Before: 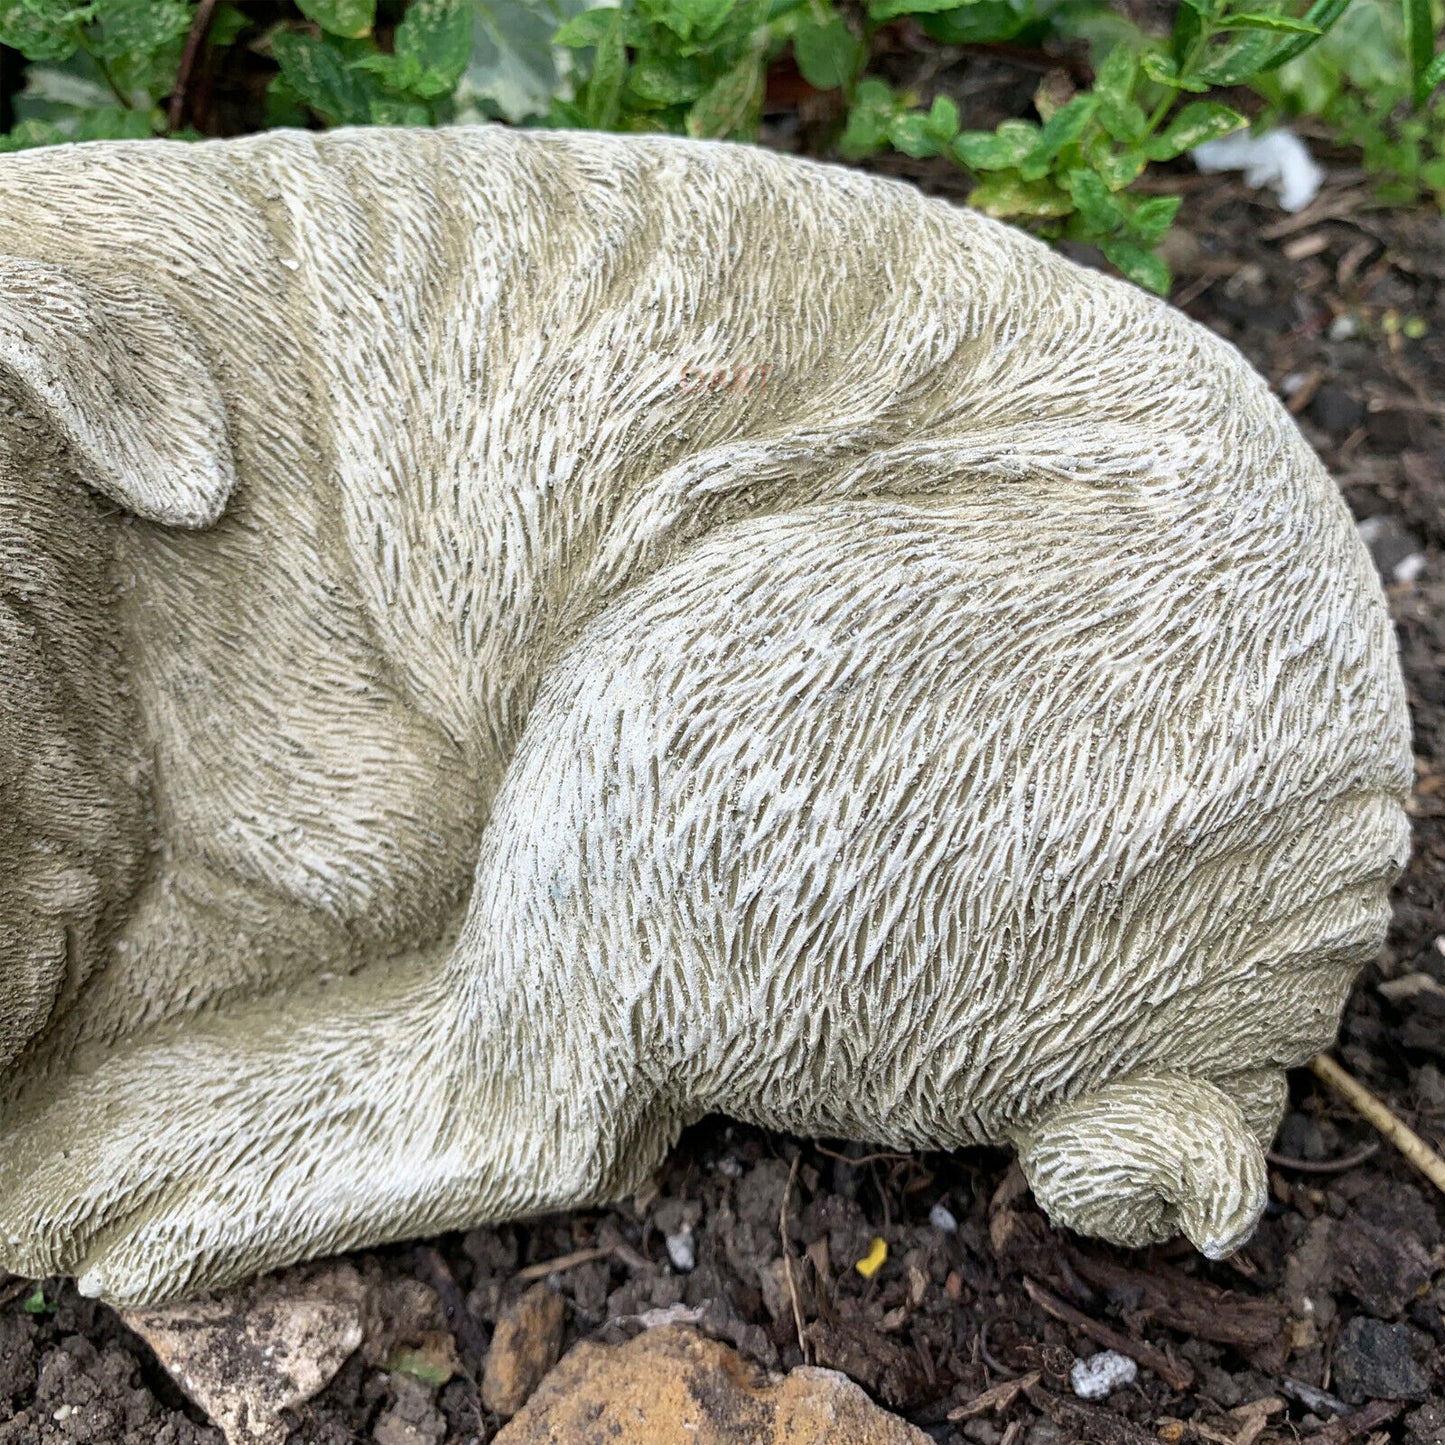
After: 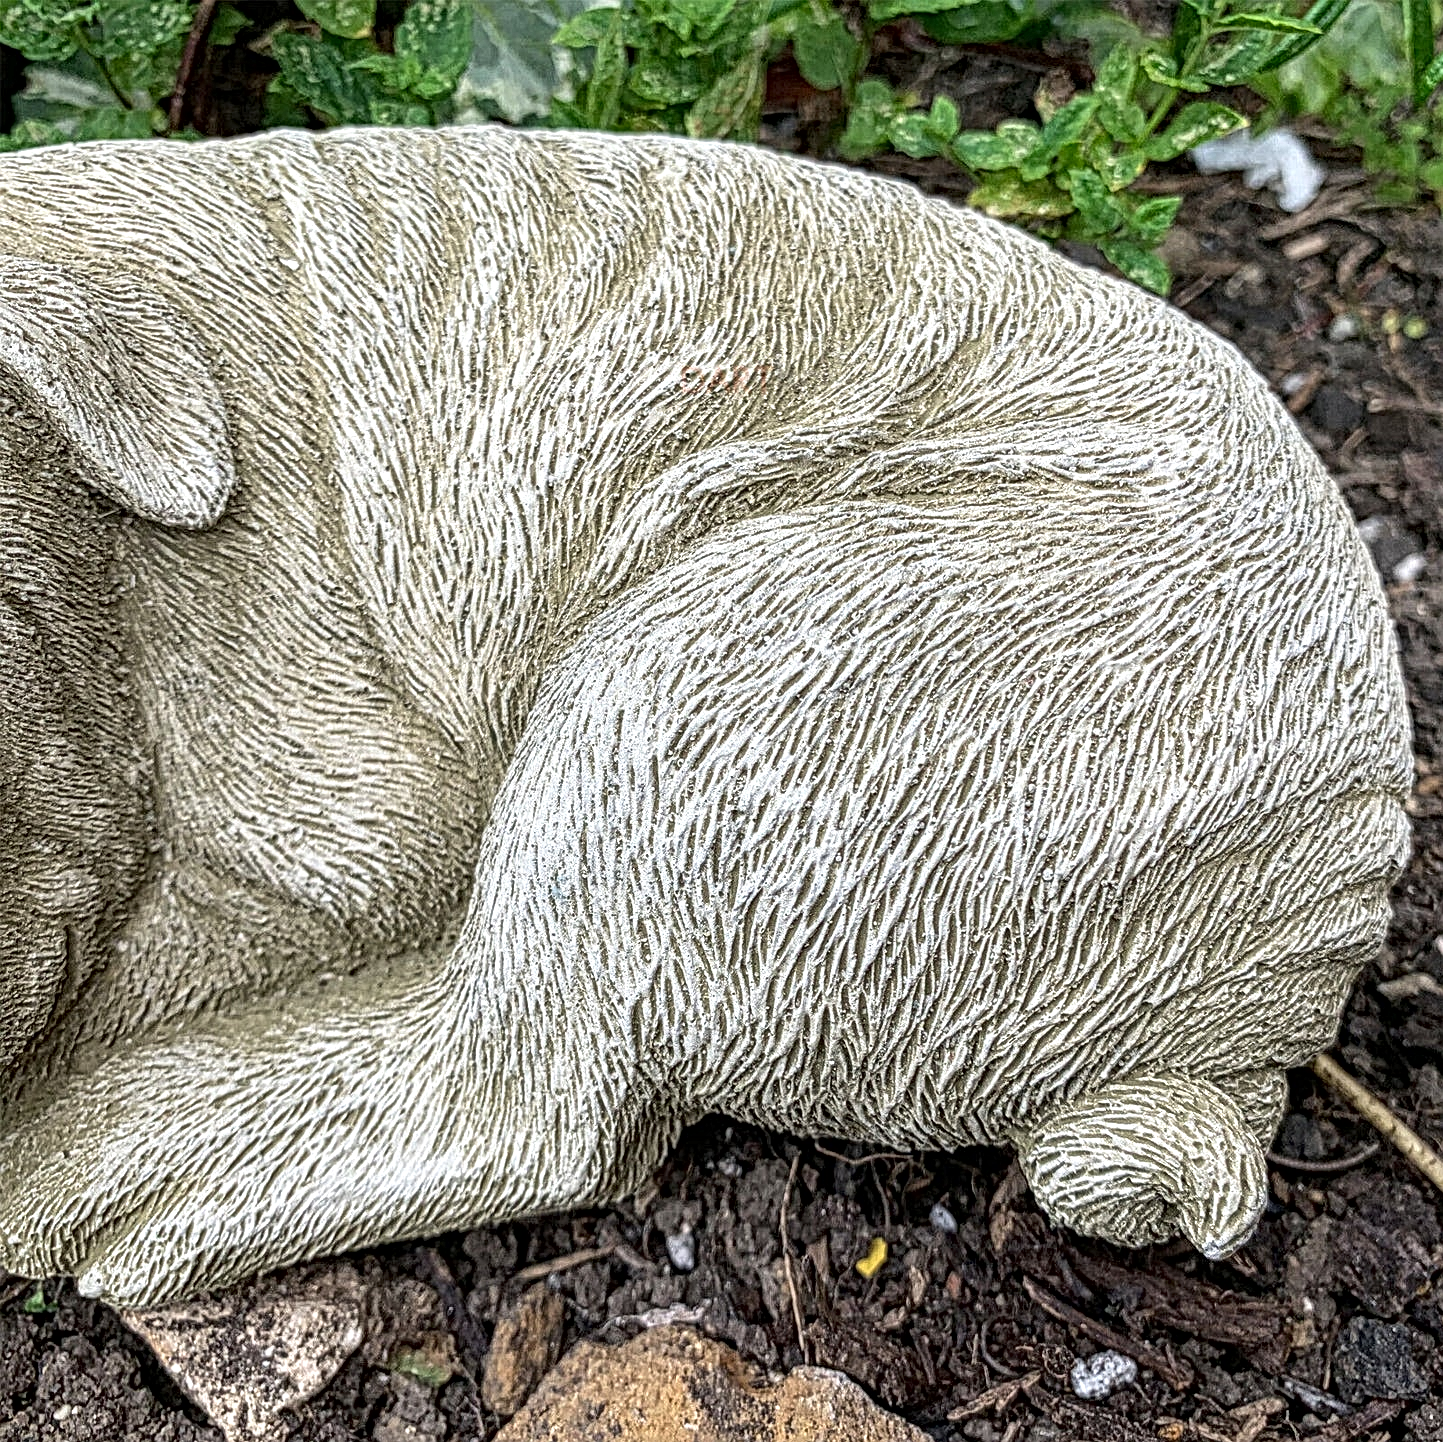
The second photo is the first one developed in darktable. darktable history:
crop: top 0.05%, bottom 0.098%
local contrast: mode bilateral grid, contrast 20, coarseness 3, detail 300%, midtone range 0.2
